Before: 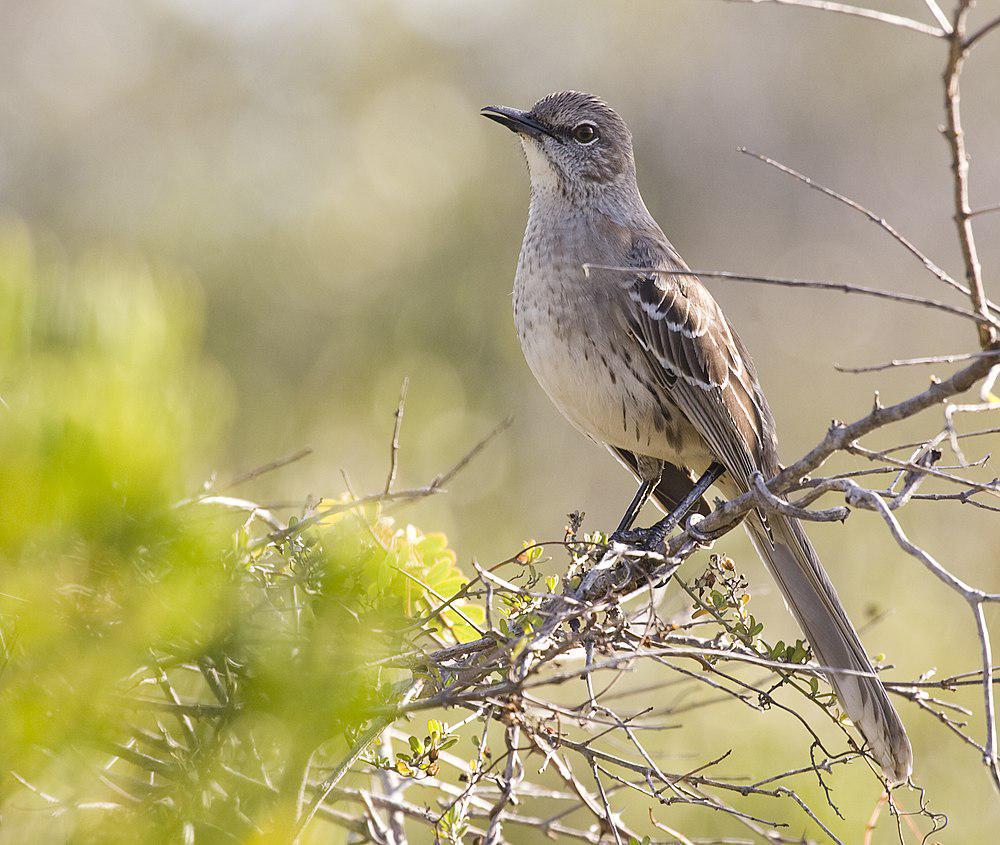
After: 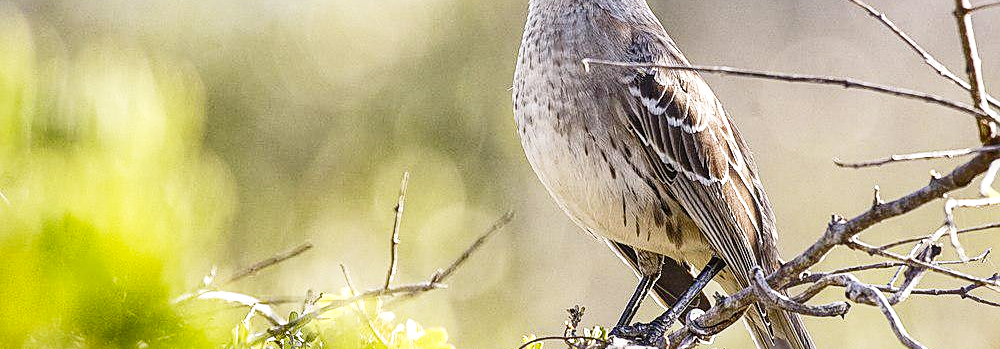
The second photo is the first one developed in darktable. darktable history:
sharpen: on, module defaults
local contrast: detail 130%
crop and rotate: top 24.374%, bottom 34.32%
shadows and highlights: shadows 60.49, soften with gaussian
base curve: curves: ch0 [(0, 0) (0.028, 0.03) (0.121, 0.232) (0.46, 0.748) (0.859, 0.968) (1, 1)], exposure shift 0.01, preserve colors none
